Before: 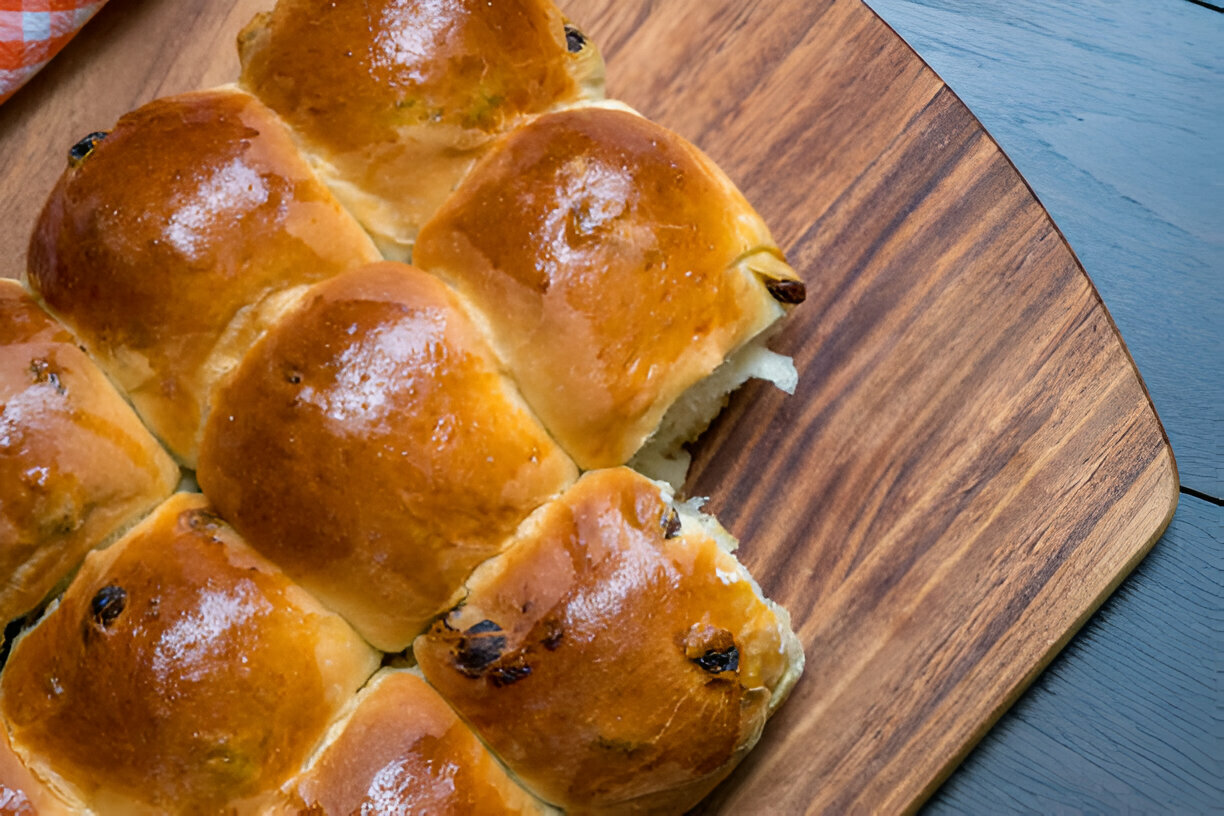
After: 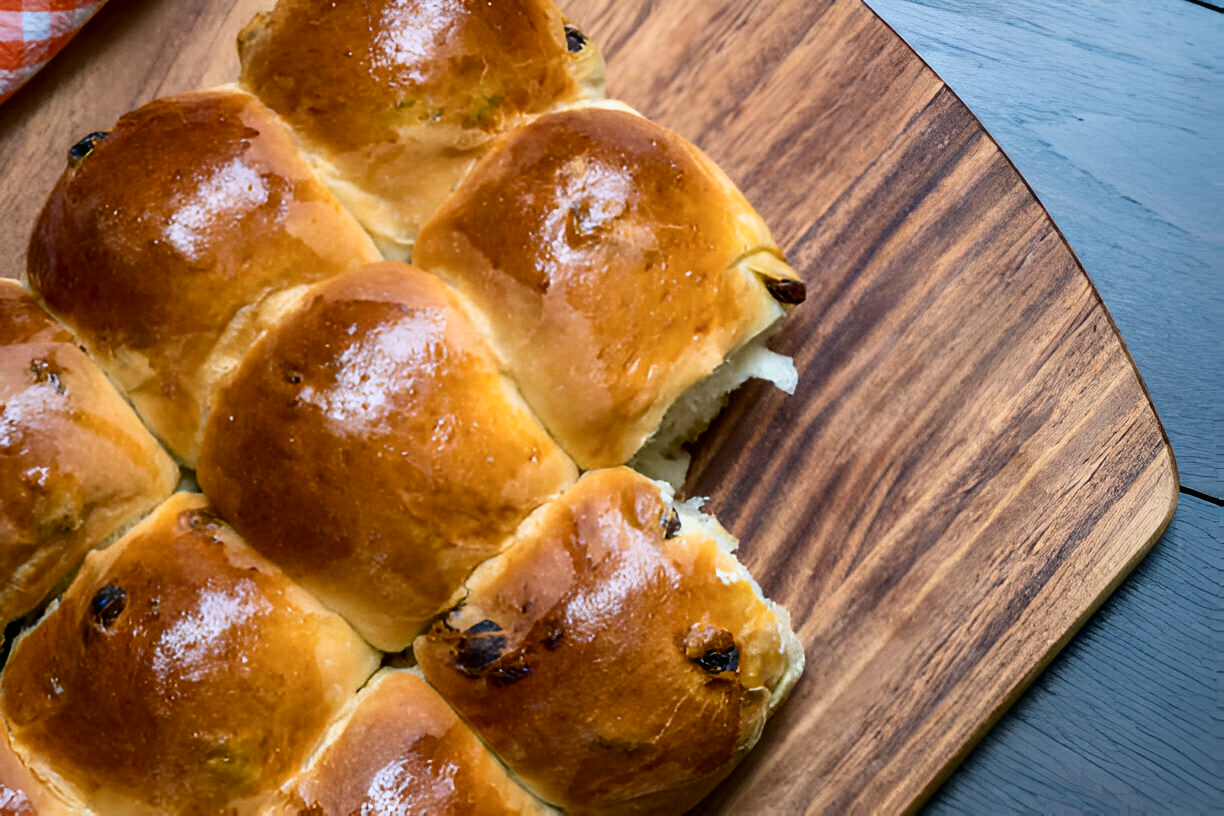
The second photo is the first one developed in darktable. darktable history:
contrast brightness saturation: contrast 0.22
white balance: red 0.982, blue 1.018
